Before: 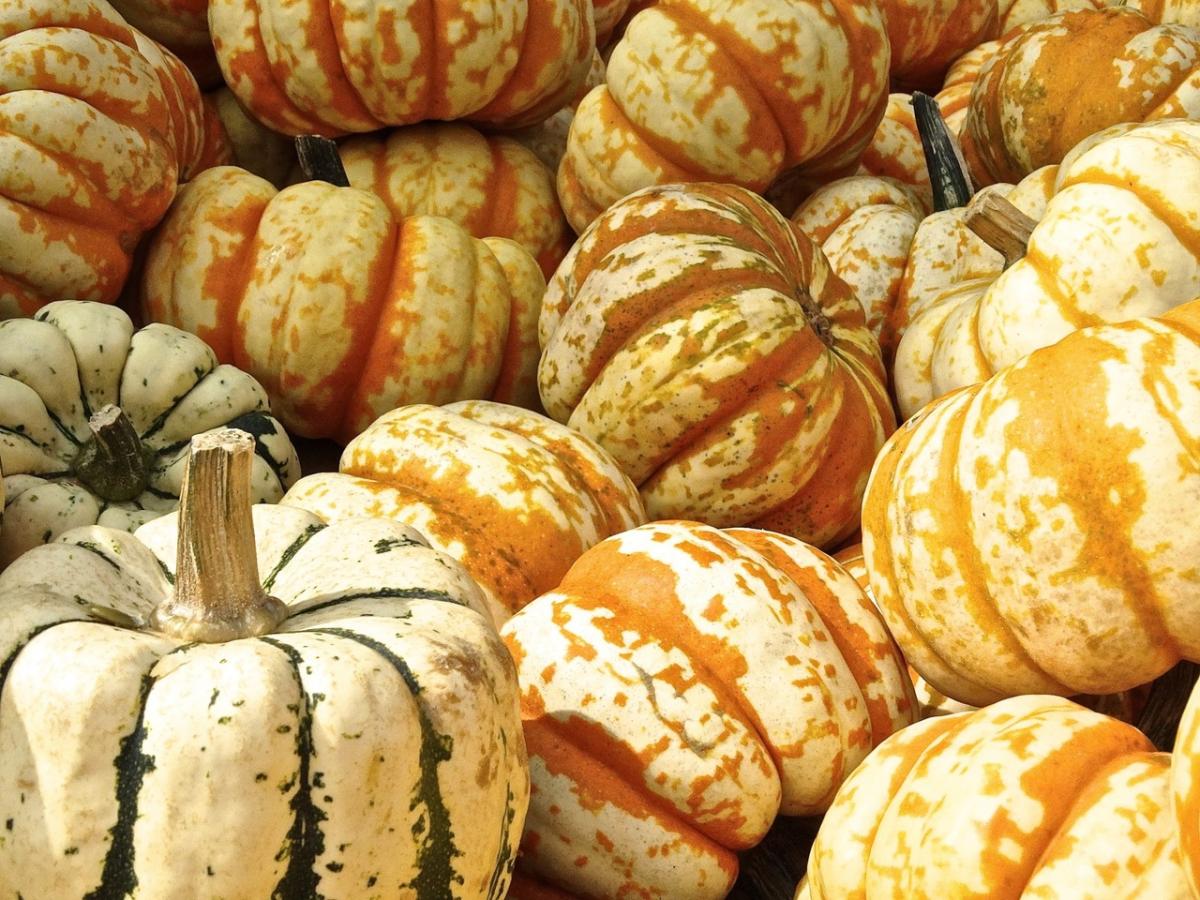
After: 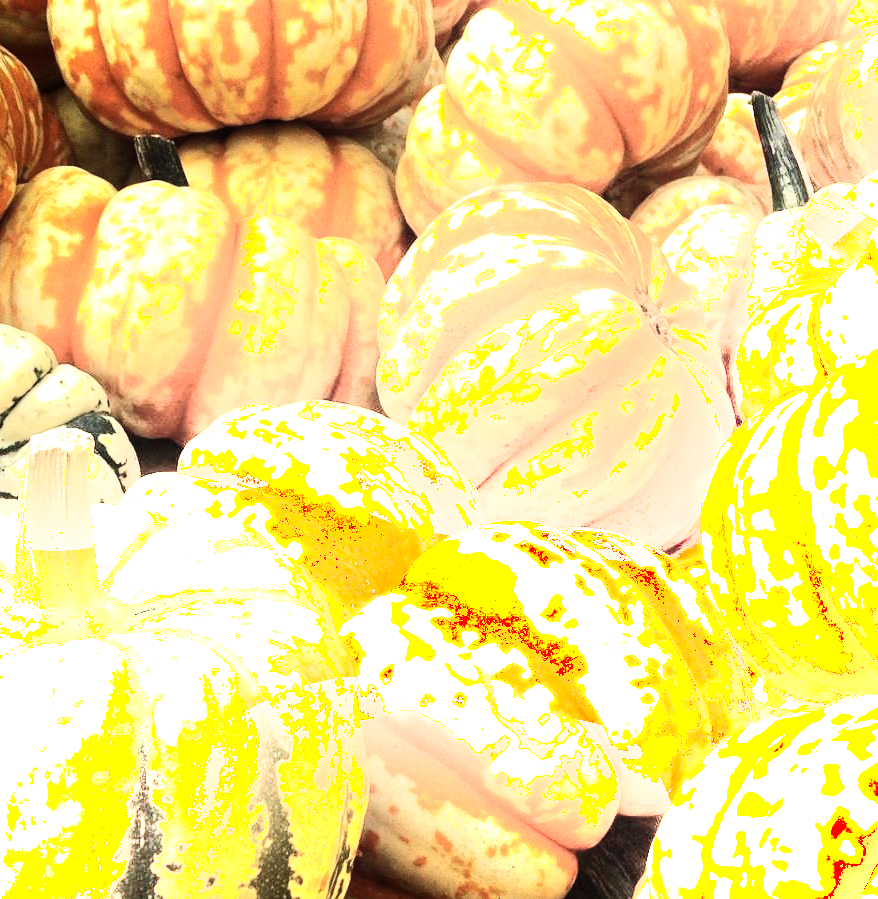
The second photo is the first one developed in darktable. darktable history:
tone equalizer: -8 EV -0.75 EV, -7 EV -0.7 EV, -6 EV -0.6 EV, -5 EV -0.4 EV, -3 EV 0.4 EV, -2 EV 0.6 EV, -1 EV 0.7 EV, +0 EV 0.75 EV, edges refinement/feathering 500, mask exposure compensation -1.57 EV, preserve details no
shadows and highlights: shadows -54.3, highlights 86.09, soften with gaussian
crop: left 13.443%, right 13.31%
exposure: black level correction 0, exposure 0.7 EV, compensate exposure bias true, compensate highlight preservation false
